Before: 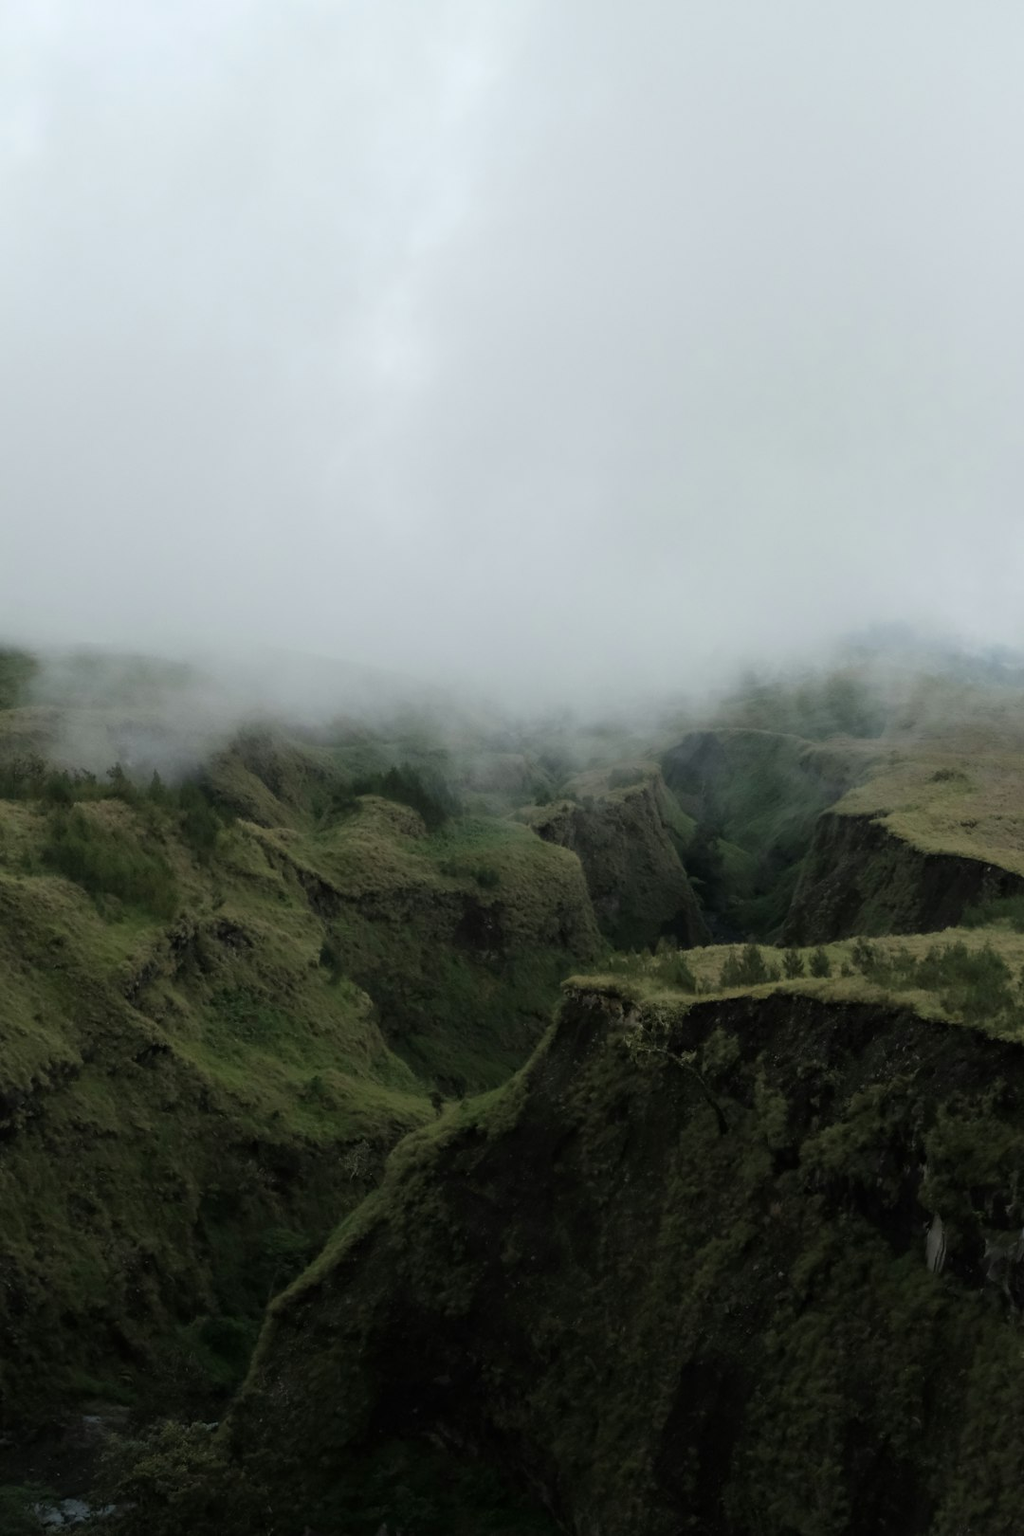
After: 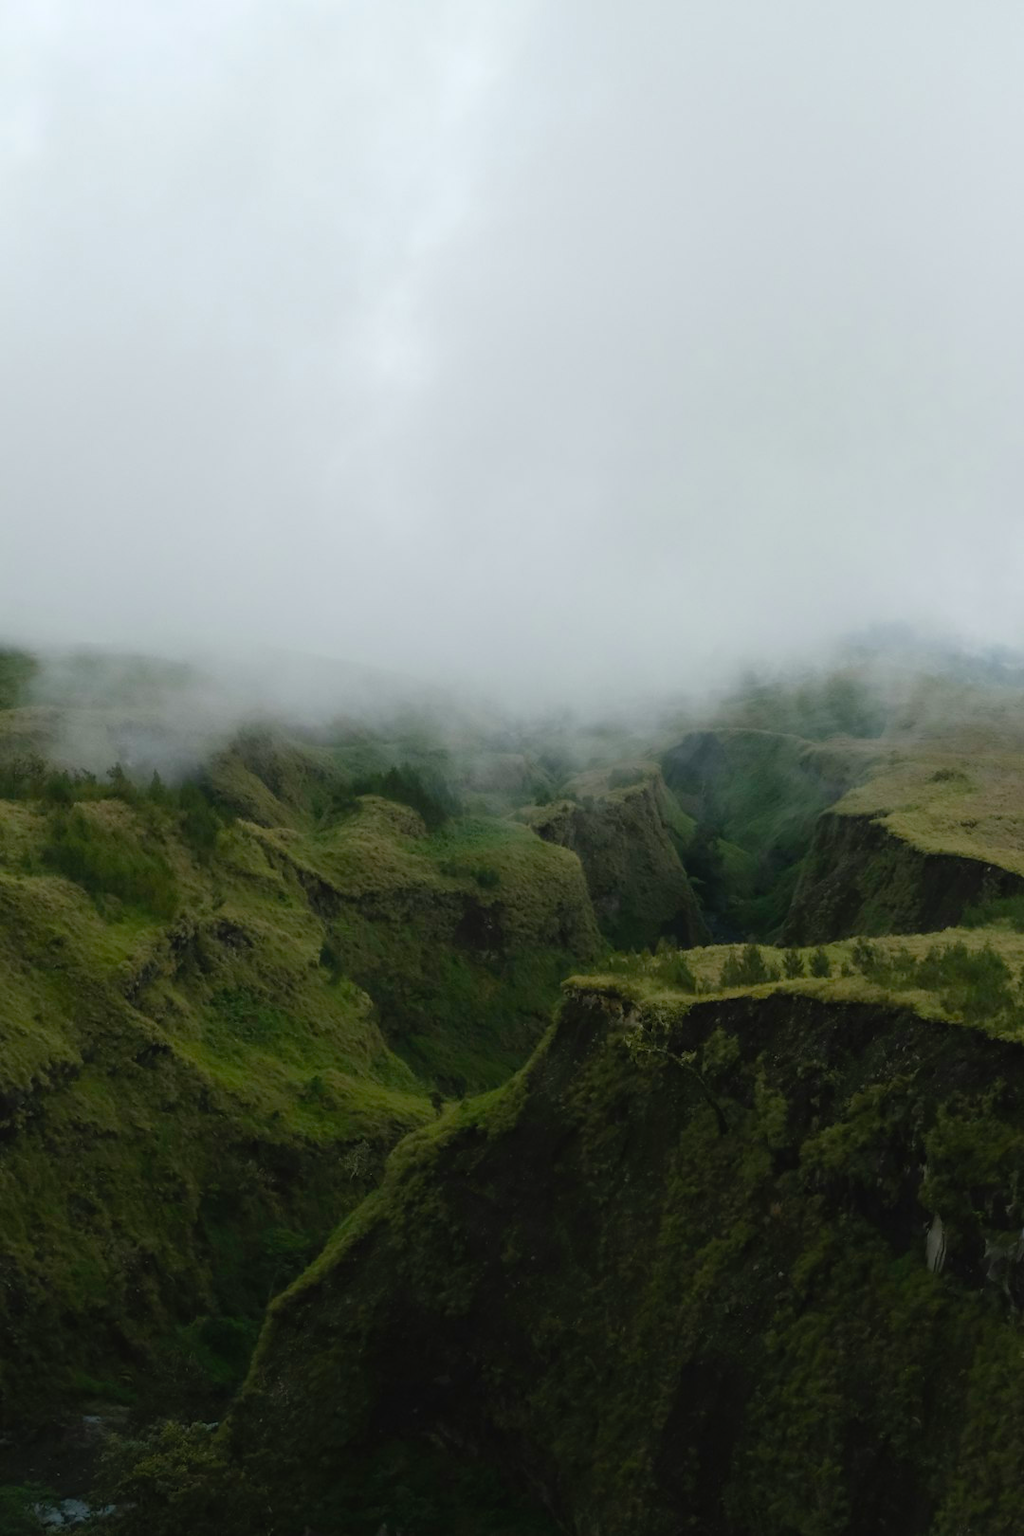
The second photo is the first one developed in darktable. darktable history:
exposure: exposure 0.2 EV, compensate highlight preservation false
contrast brightness saturation: contrast -0.078, brightness -0.036, saturation -0.113
color balance rgb: shadows lift › chroma 0.918%, shadows lift › hue 115.5°, perceptual saturation grading › global saturation 20%, perceptual saturation grading › highlights -25.402%, perceptual saturation grading › shadows 49.68%, global vibrance 20%
